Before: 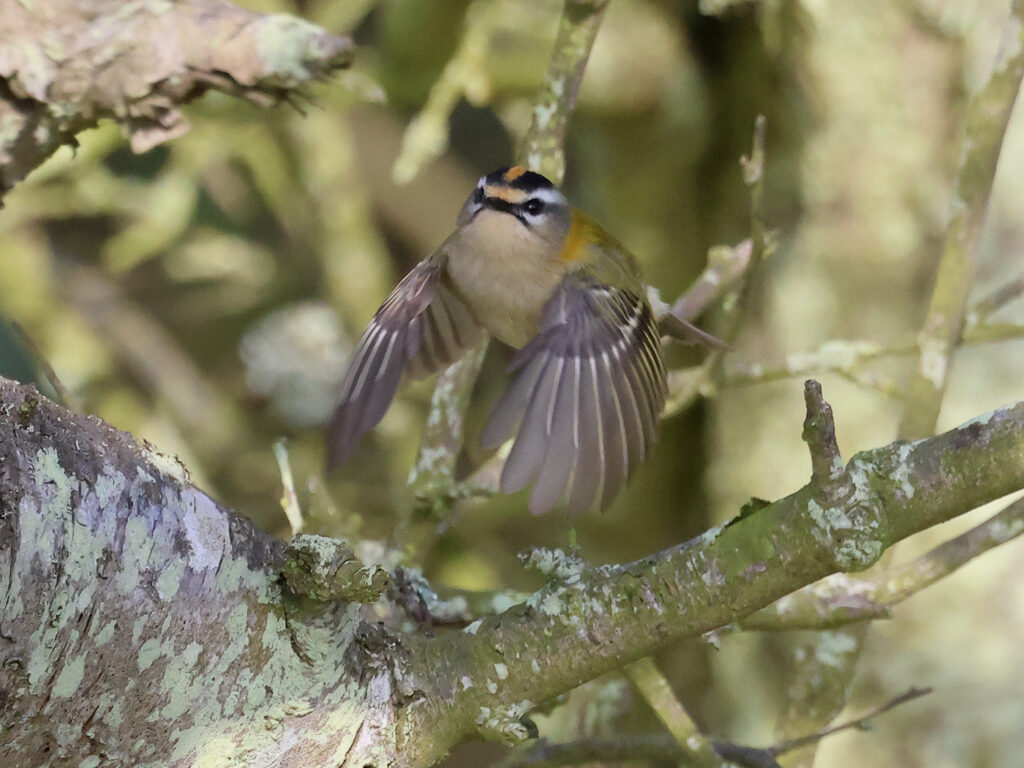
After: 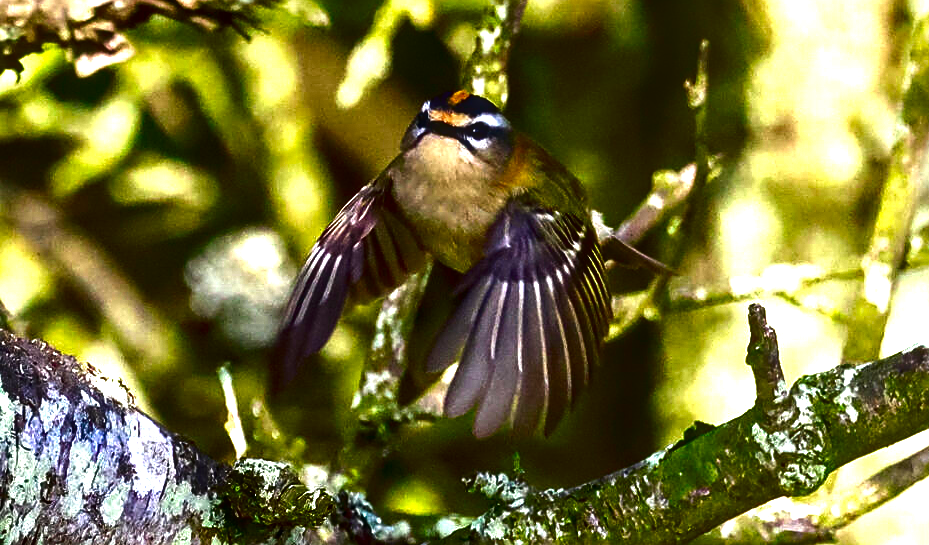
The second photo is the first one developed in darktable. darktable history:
tone equalizer: -8 EV -0.789 EV, -7 EV -0.722 EV, -6 EV -0.586 EV, -5 EV -0.38 EV, -3 EV 0.382 EV, -2 EV 0.6 EV, -1 EV 0.691 EV, +0 EV 0.769 EV, edges refinement/feathering 500, mask exposure compensation -1.57 EV, preserve details no
sharpen: on, module defaults
contrast brightness saturation: brightness -0.982, saturation 0.992
crop: left 5.492%, top 10.018%, right 3.725%, bottom 18.9%
local contrast: detail 130%
exposure: black level correction -0.005, exposure 0.613 EV, compensate highlight preservation false
tone curve: curves: ch0 [(0, 0) (0.265, 0.253) (0.732, 0.751) (1, 1)], color space Lab, linked channels, preserve colors none
